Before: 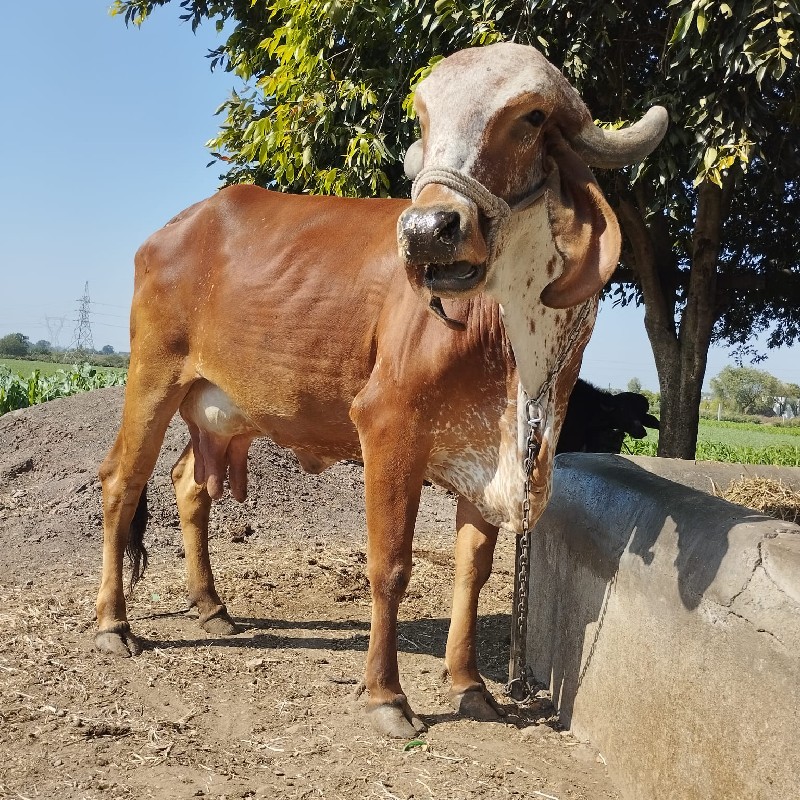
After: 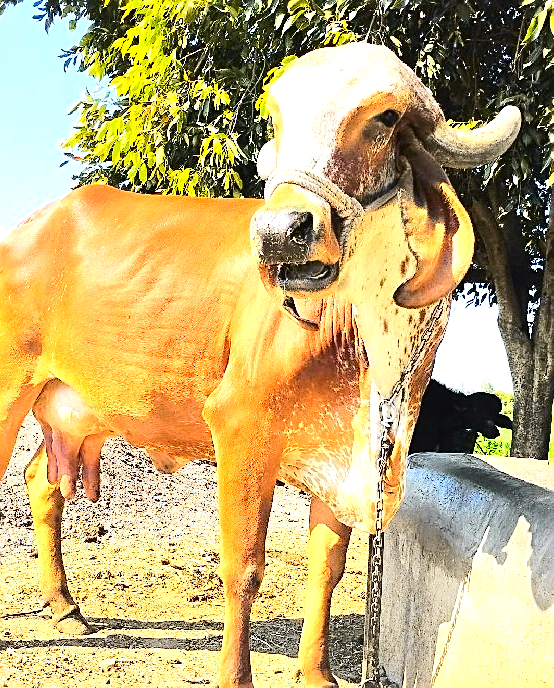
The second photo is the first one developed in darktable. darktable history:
sharpen: on, module defaults
exposure: black level correction 0, exposure 1.45 EV, compensate exposure bias true, compensate highlight preservation false
crop: left 18.479%, right 12.2%, bottom 13.971%
tone equalizer: -8 EV 0.001 EV, -7 EV -0.002 EV, -6 EV 0.002 EV, -5 EV -0.03 EV, -4 EV -0.116 EV, -3 EV -0.169 EV, -2 EV 0.24 EV, -1 EV 0.702 EV, +0 EV 0.493 EV
tone curve: curves: ch0 [(0, 0) (0.11, 0.061) (0.256, 0.259) (0.398, 0.494) (0.498, 0.611) (0.65, 0.757) (0.835, 0.883) (1, 0.961)]; ch1 [(0, 0) (0.346, 0.307) (0.408, 0.369) (0.453, 0.457) (0.482, 0.479) (0.502, 0.498) (0.521, 0.51) (0.553, 0.554) (0.618, 0.65) (0.693, 0.727) (1, 1)]; ch2 [(0, 0) (0.366, 0.337) (0.434, 0.46) (0.485, 0.494) (0.5, 0.494) (0.511, 0.508) (0.537, 0.55) (0.579, 0.599) (0.621, 0.693) (1, 1)], color space Lab, independent channels, preserve colors none
